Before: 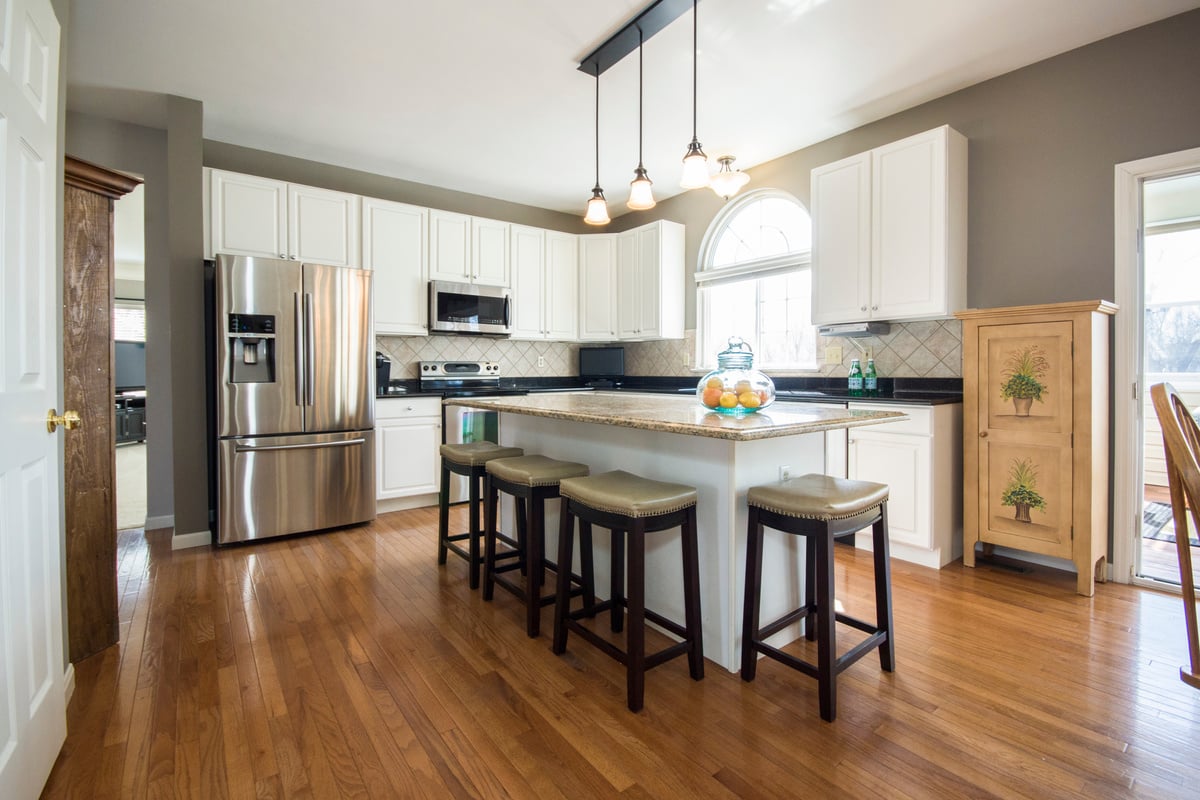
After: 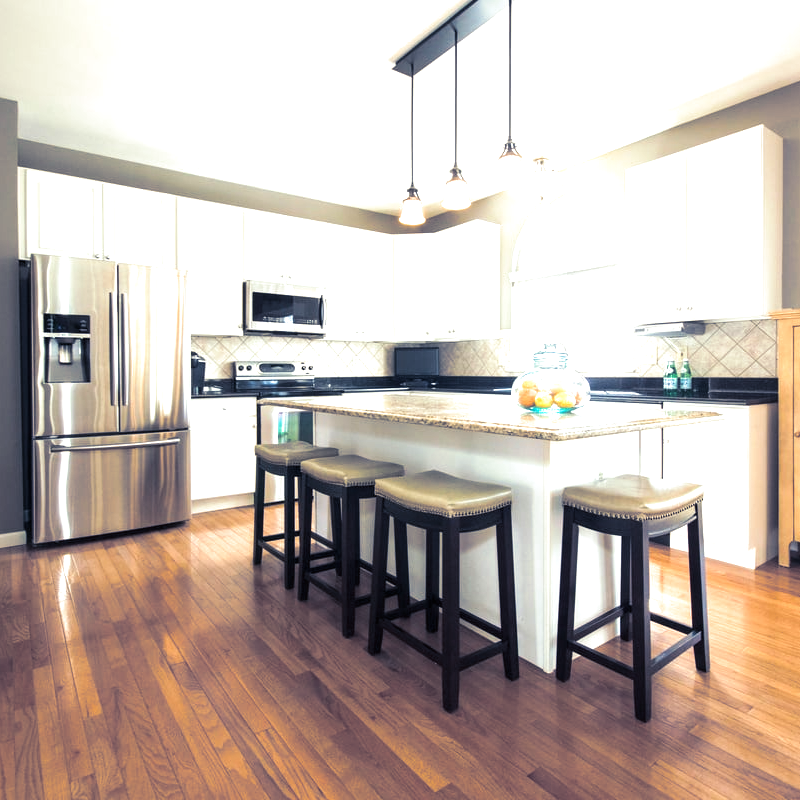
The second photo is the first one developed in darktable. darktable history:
crop and rotate: left 15.446%, right 17.836%
white balance: emerald 1
split-toning: shadows › hue 230.4°
exposure: black level correction 0, exposure 1 EV, compensate exposure bias true, compensate highlight preservation false
